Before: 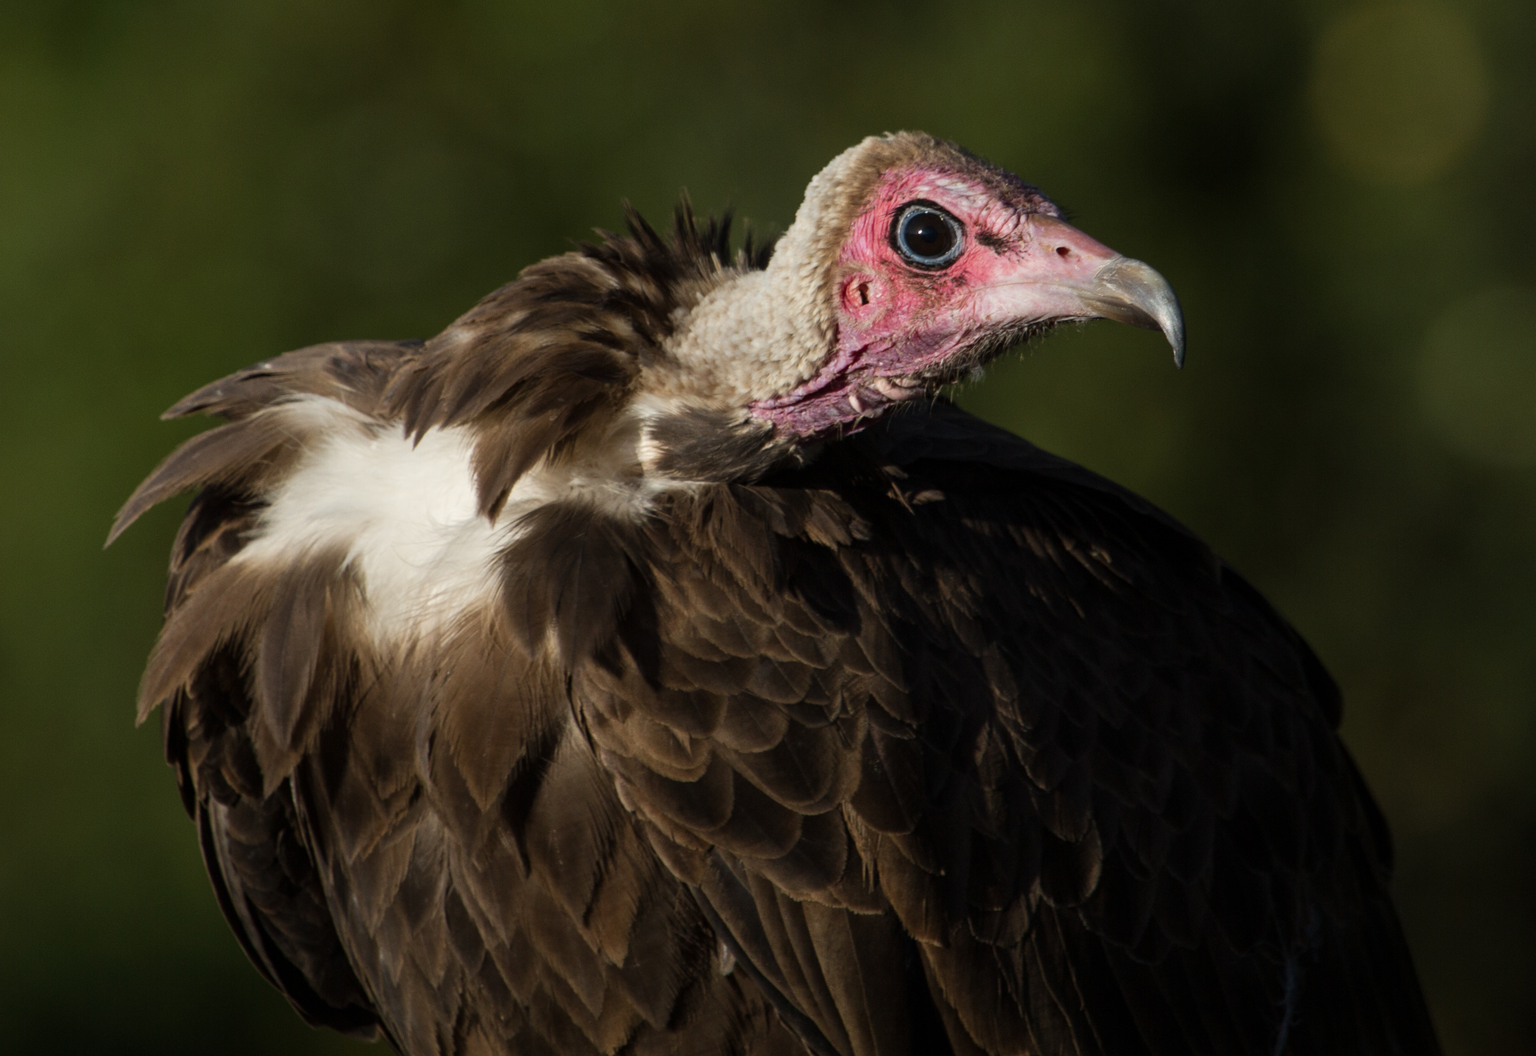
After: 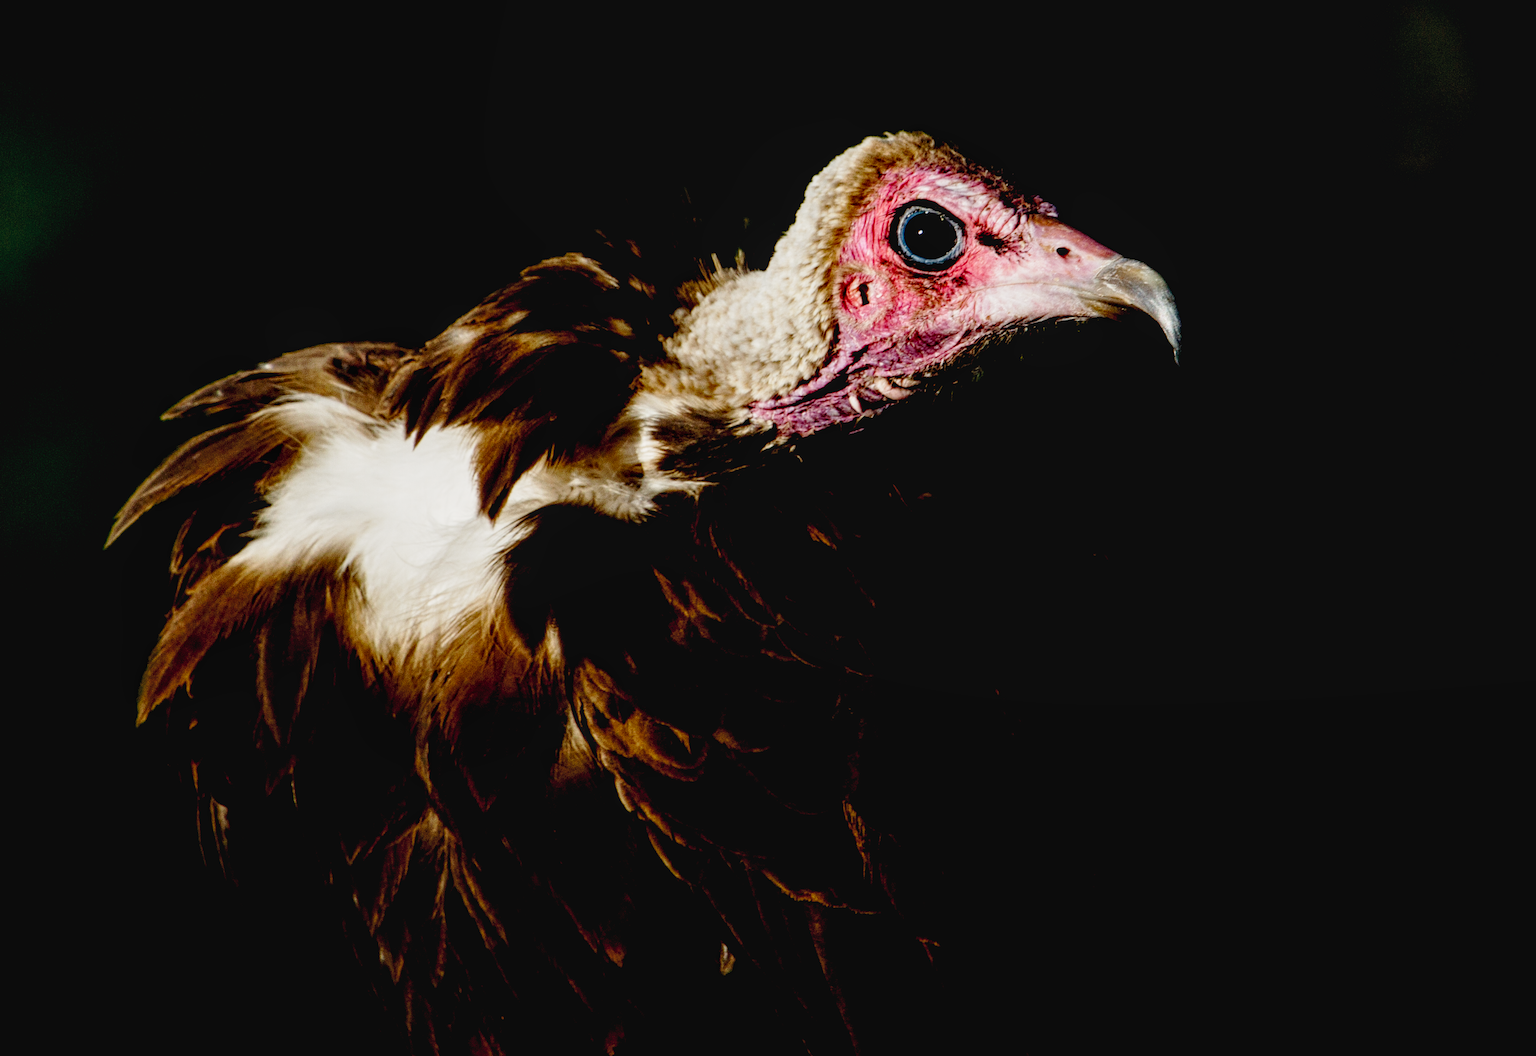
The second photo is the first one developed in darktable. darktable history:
local contrast: highlights 93%, shadows 86%, detail 160%, midtone range 0.2
exposure: black level correction 0.055, exposure -0.031 EV, compensate highlight preservation false
base curve: curves: ch0 [(0, 0) (0.028, 0.03) (0.121, 0.232) (0.46, 0.748) (0.859, 0.968) (1, 1)], preserve colors none
contrast brightness saturation: contrast -0.086, brightness -0.036, saturation -0.105
